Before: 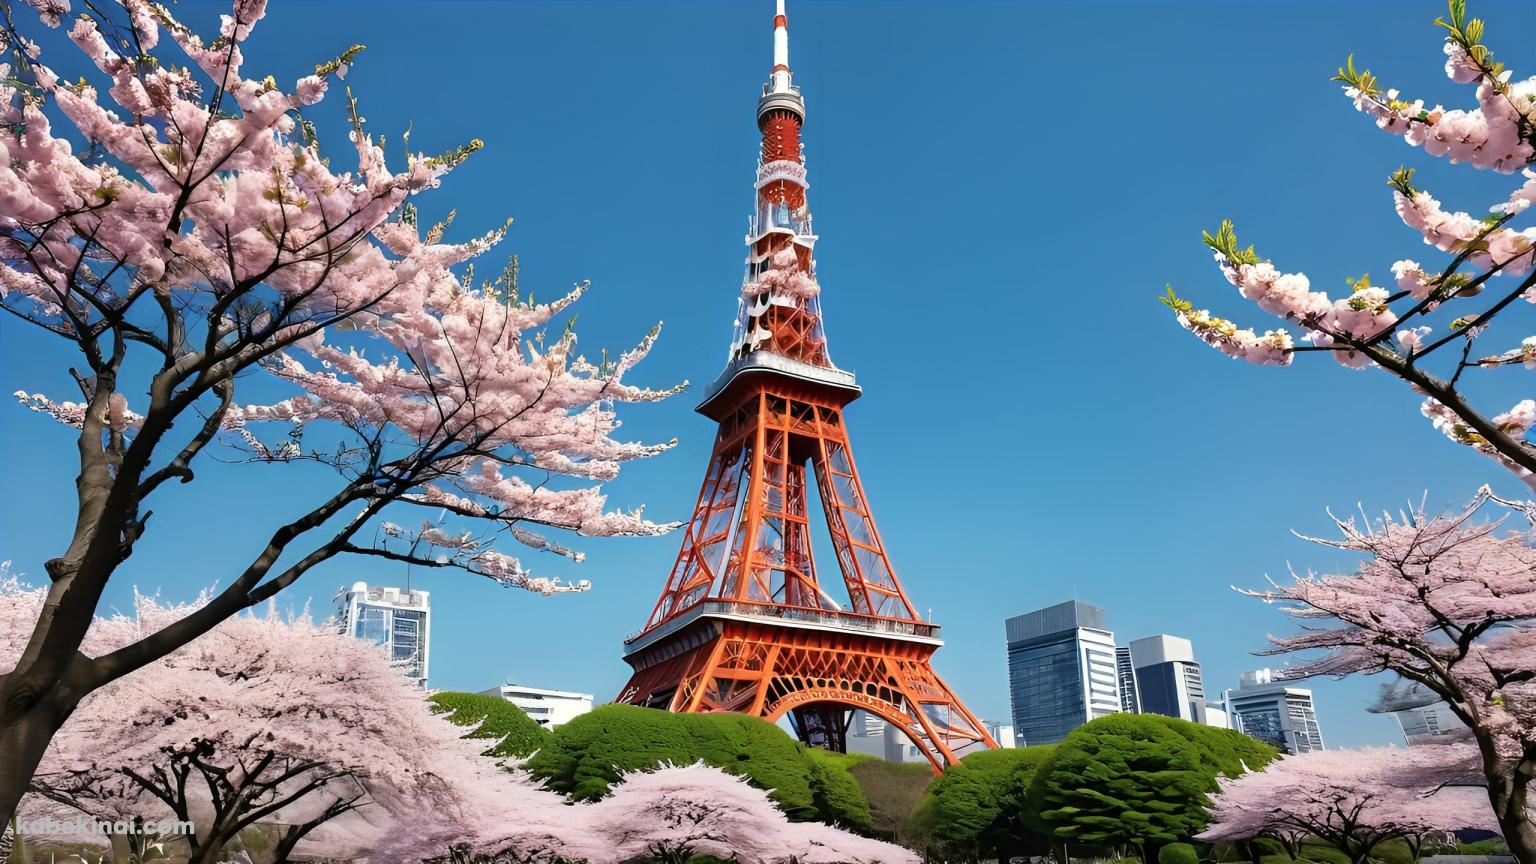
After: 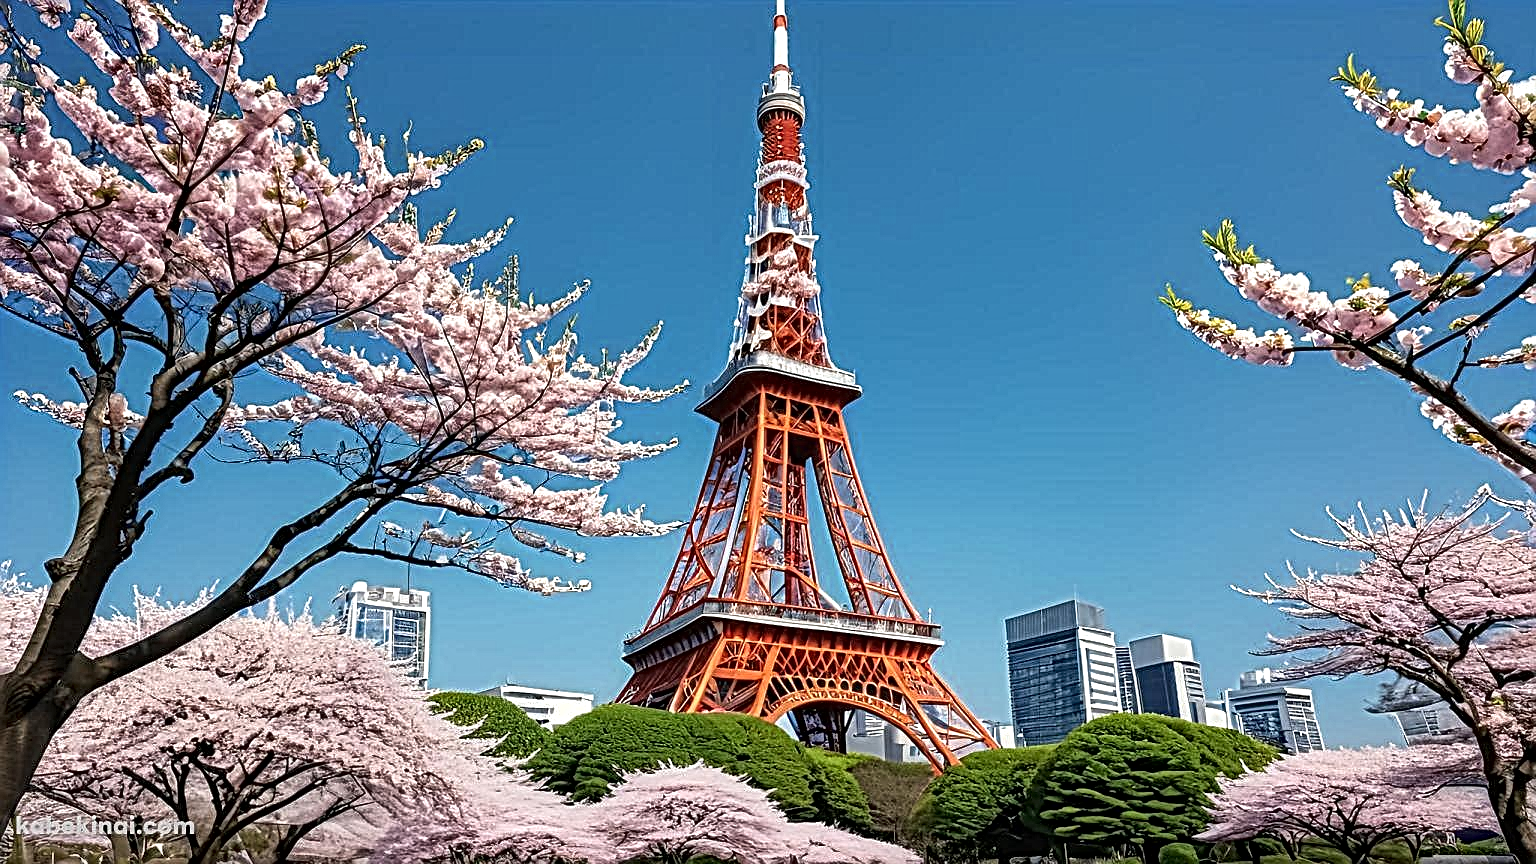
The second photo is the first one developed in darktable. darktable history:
sharpen: on, module defaults
local contrast: mode bilateral grid, contrast 20, coarseness 4, detail 298%, midtone range 0.2
